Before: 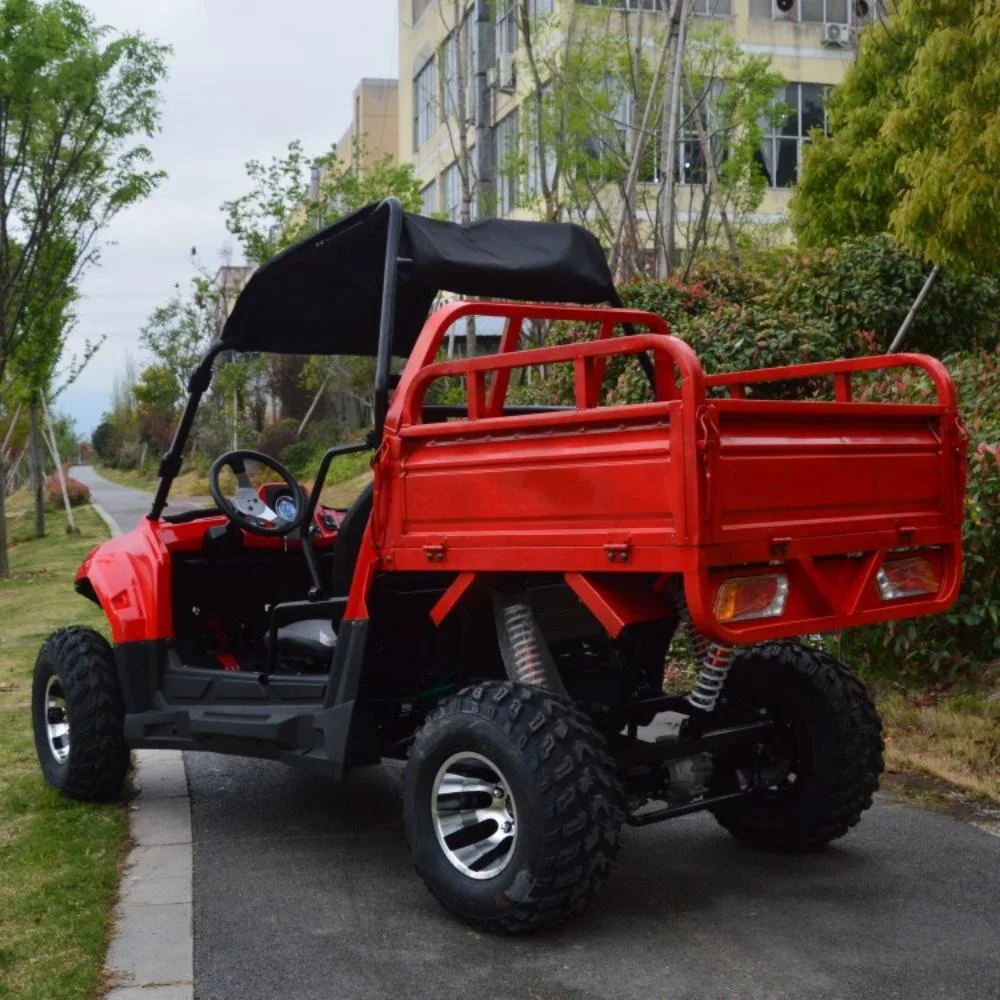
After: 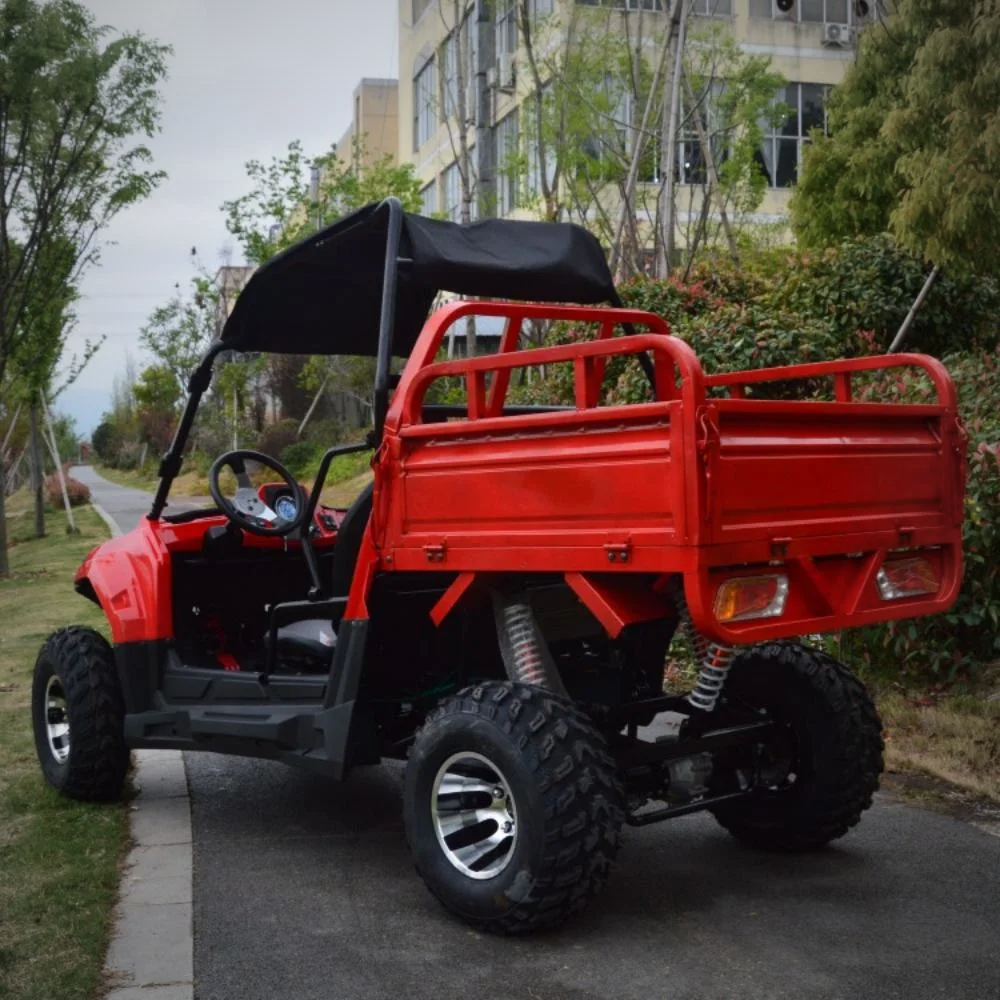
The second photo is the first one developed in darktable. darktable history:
vignetting: fall-off start 67.5%, fall-off radius 68.27%, automatic ratio true
